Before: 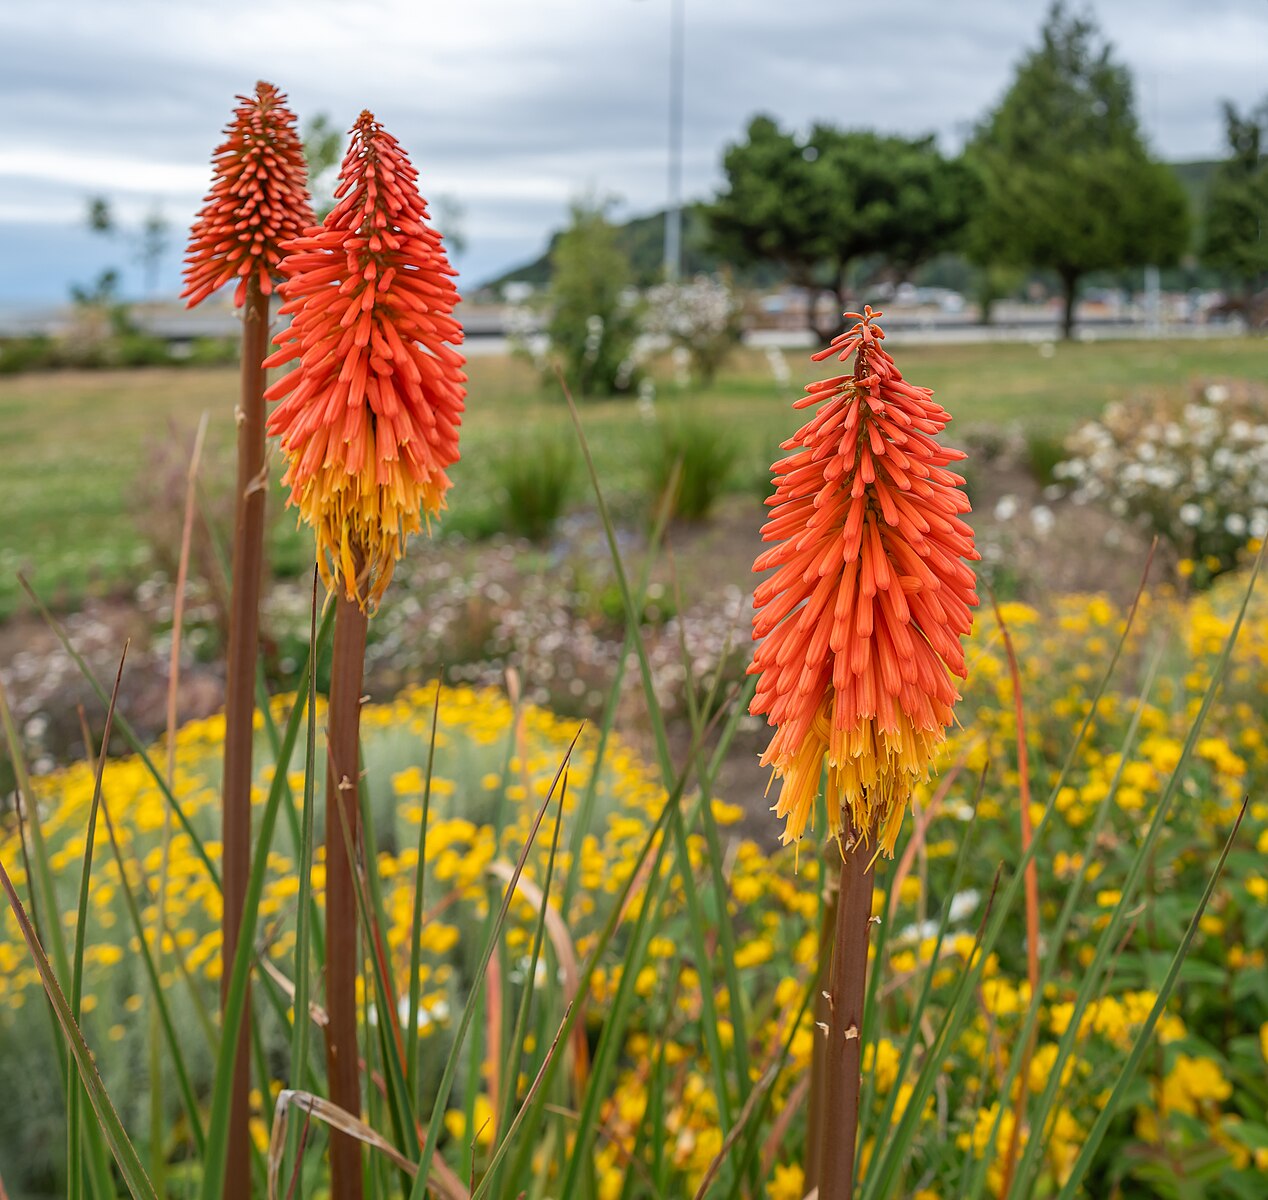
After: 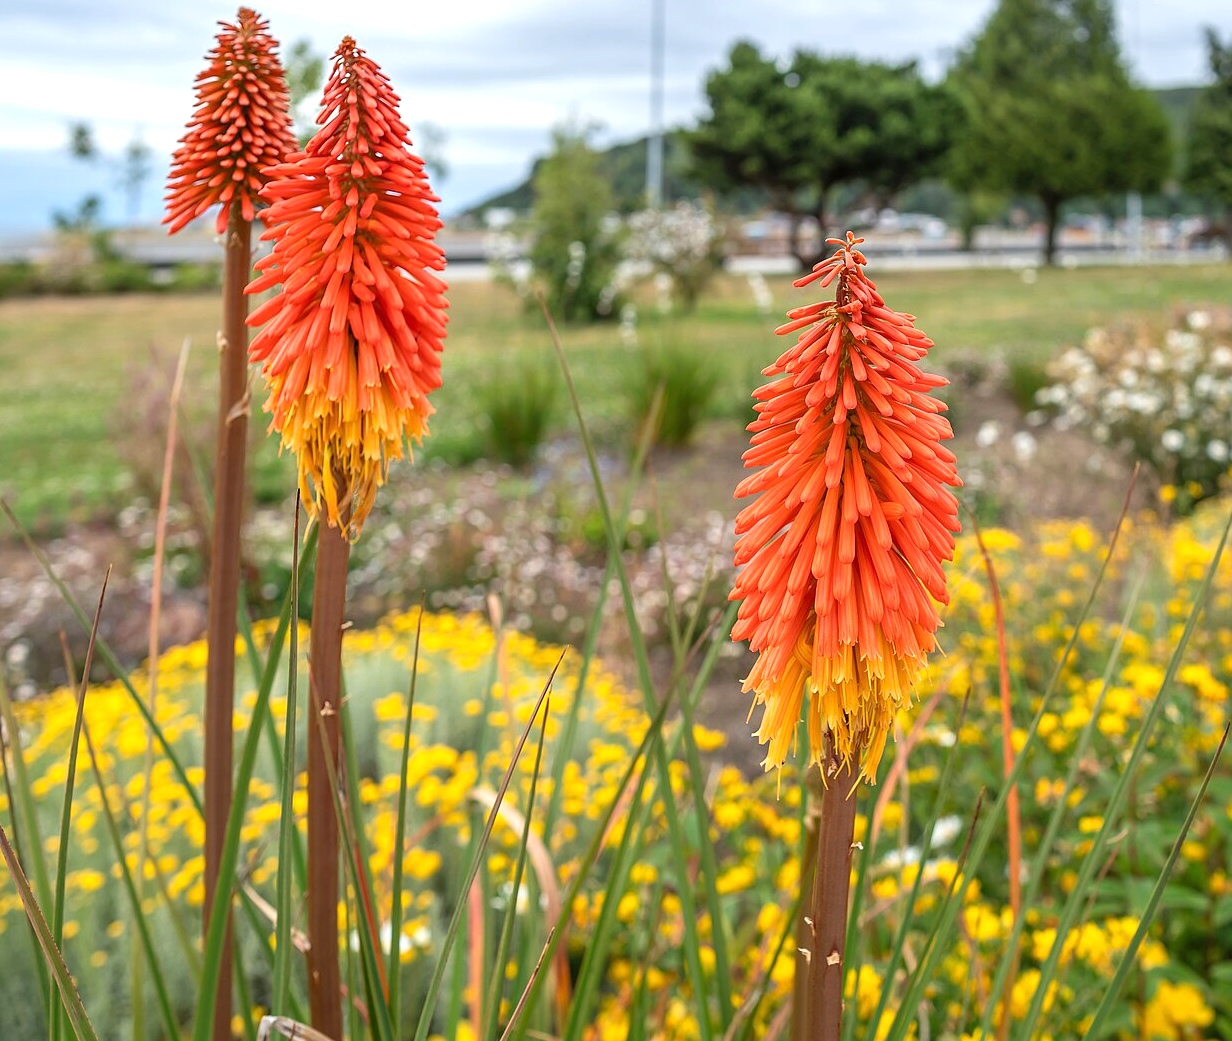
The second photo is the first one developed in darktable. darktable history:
crop: left 1.437%, top 6.201%, right 1.37%, bottom 7.032%
exposure: black level correction 0, exposure 0.5 EV, compensate highlight preservation false
